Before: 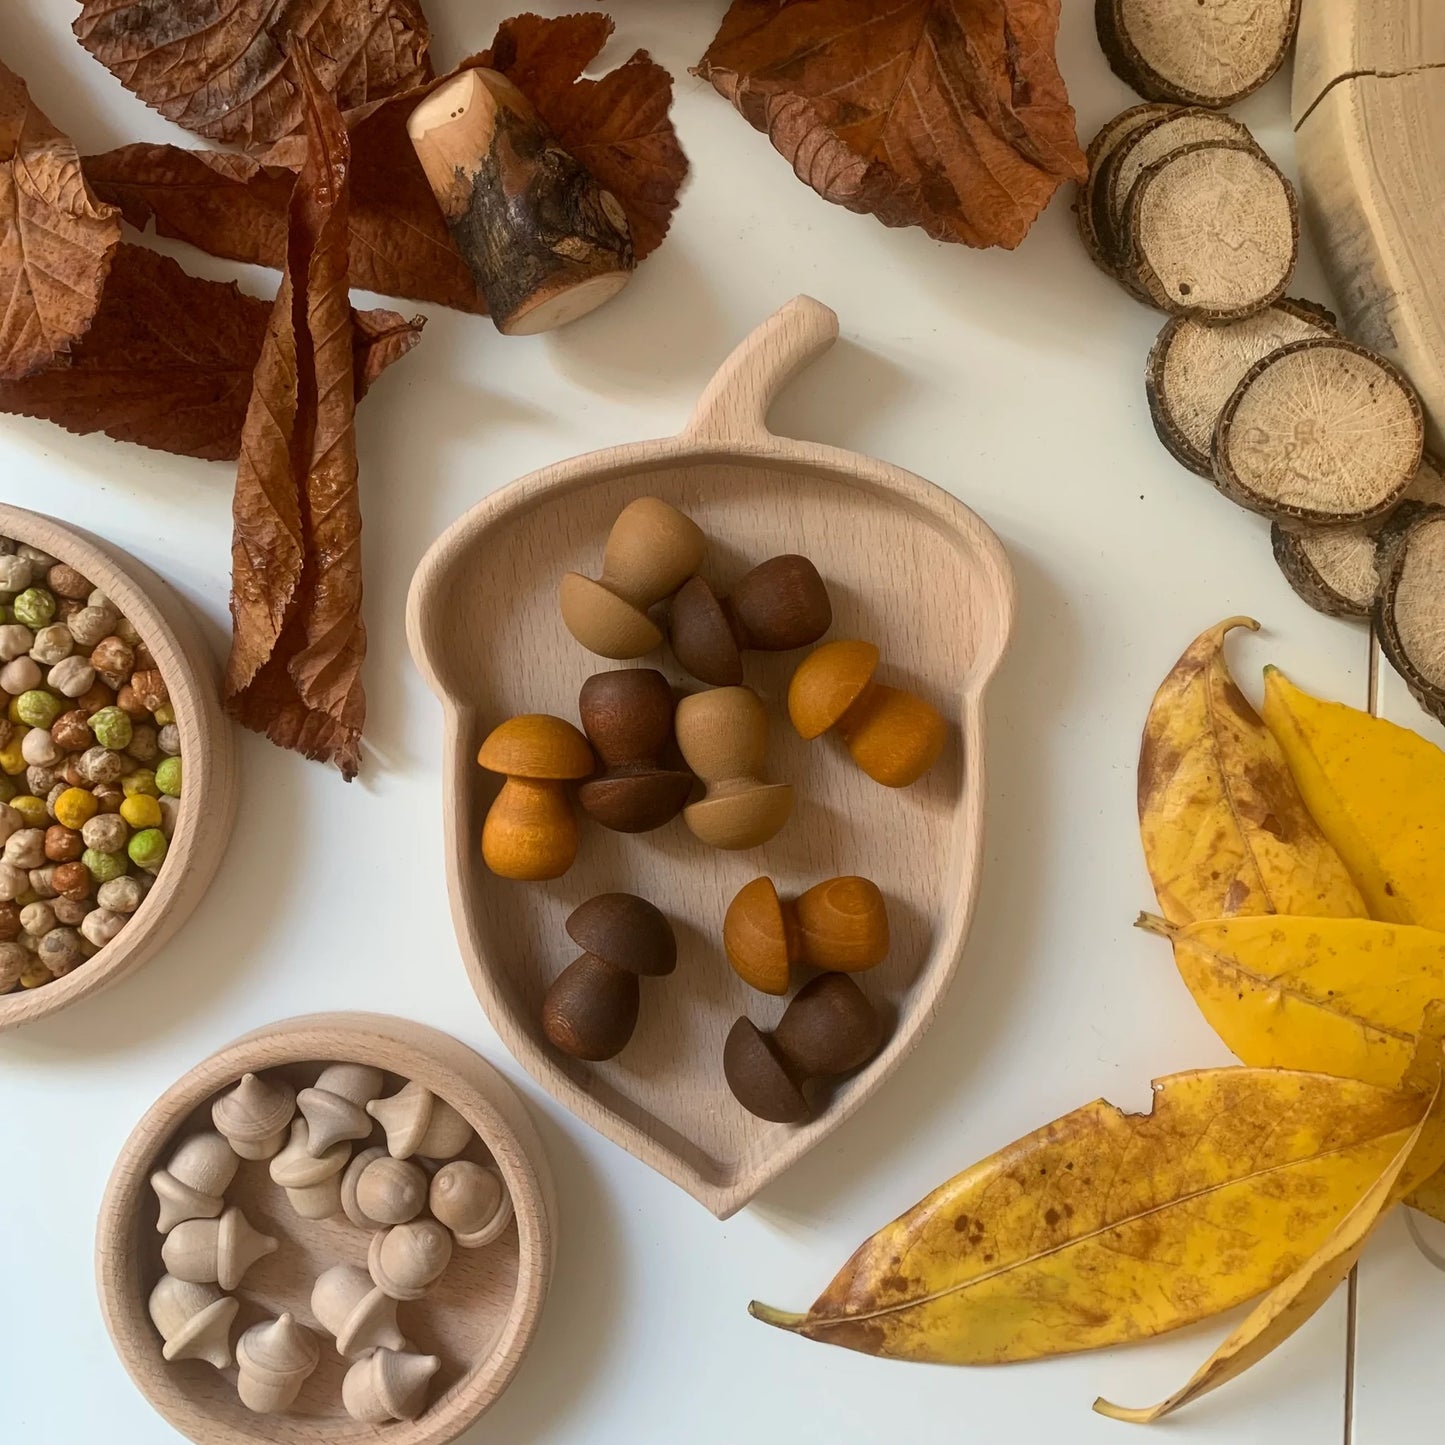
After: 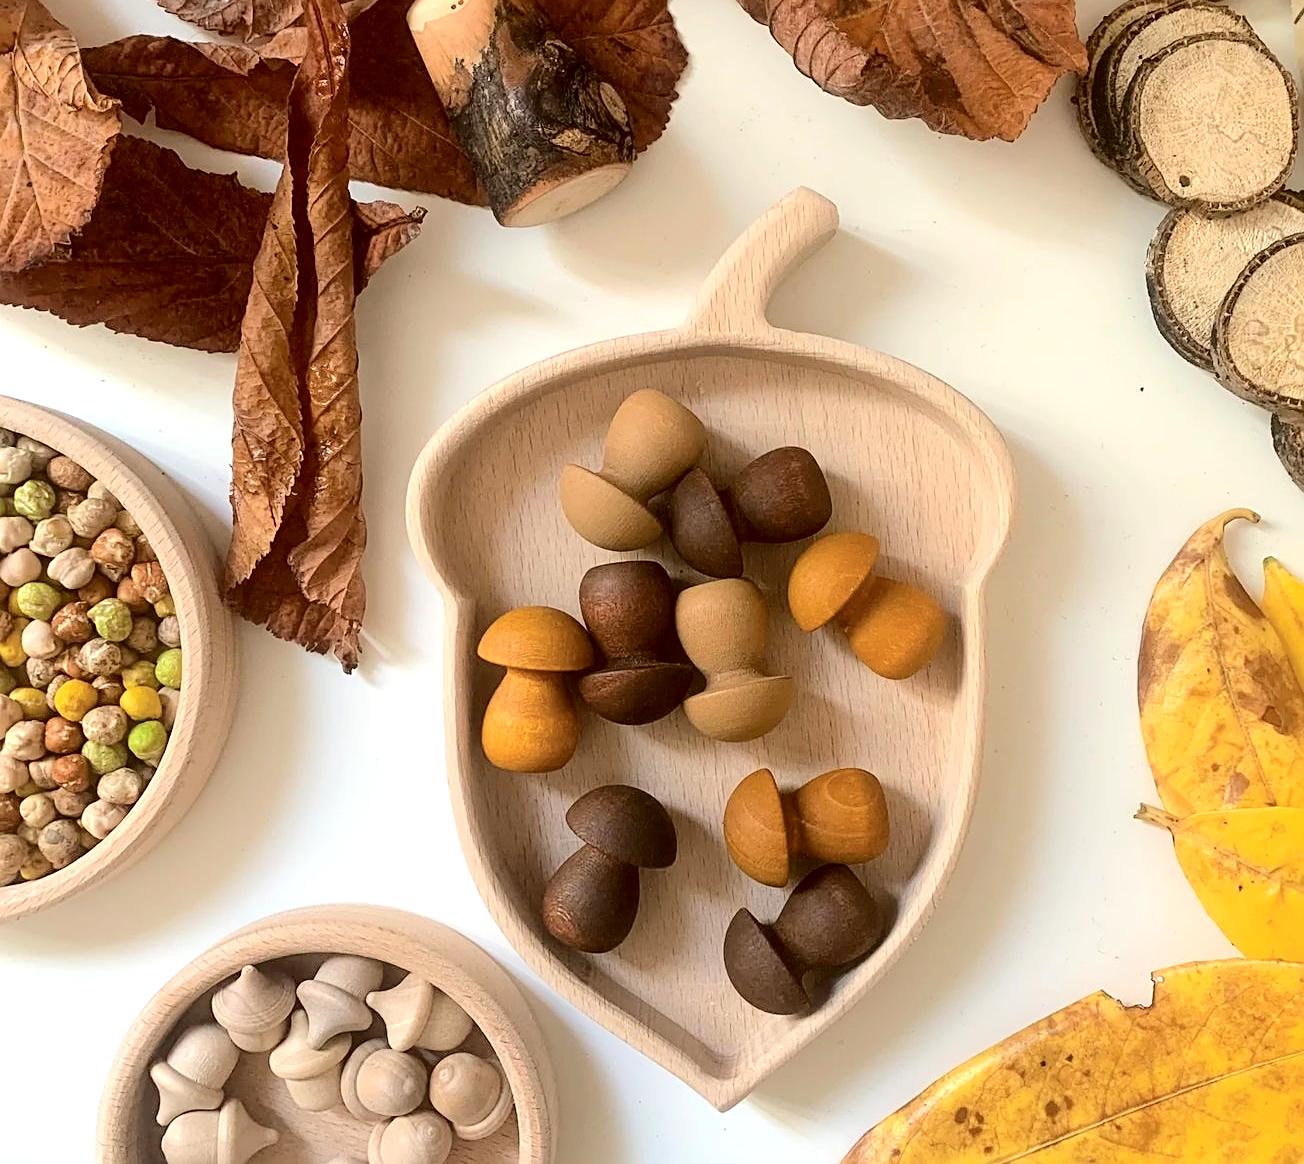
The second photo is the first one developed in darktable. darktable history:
exposure: black level correction 0.001, exposure 0.5 EV, compensate highlight preservation false
crop: top 7.486%, right 9.698%, bottom 11.948%
tone curve: curves: ch0 [(0, 0) (0.003, 0.009) (0.011, 0.009) (0.025, 0.01) (0.044, 0.02) (0.069, 0.032) (0.1, 0.048) (0.136, 0.092) (0.177, 0.153) (0.224, 0.217) (0.277, 0.306) (0.335, 0.402) (0.399, 0.488) (0.468, 0.574) (0.543, 0.648) (0.623, 0.716) (0.709, 0.783) (0.801, 0.851) (0.898, 0.92) (1, 1)], color space Lab, independent channels, preserve colors none
sharpen: on, module defaults
